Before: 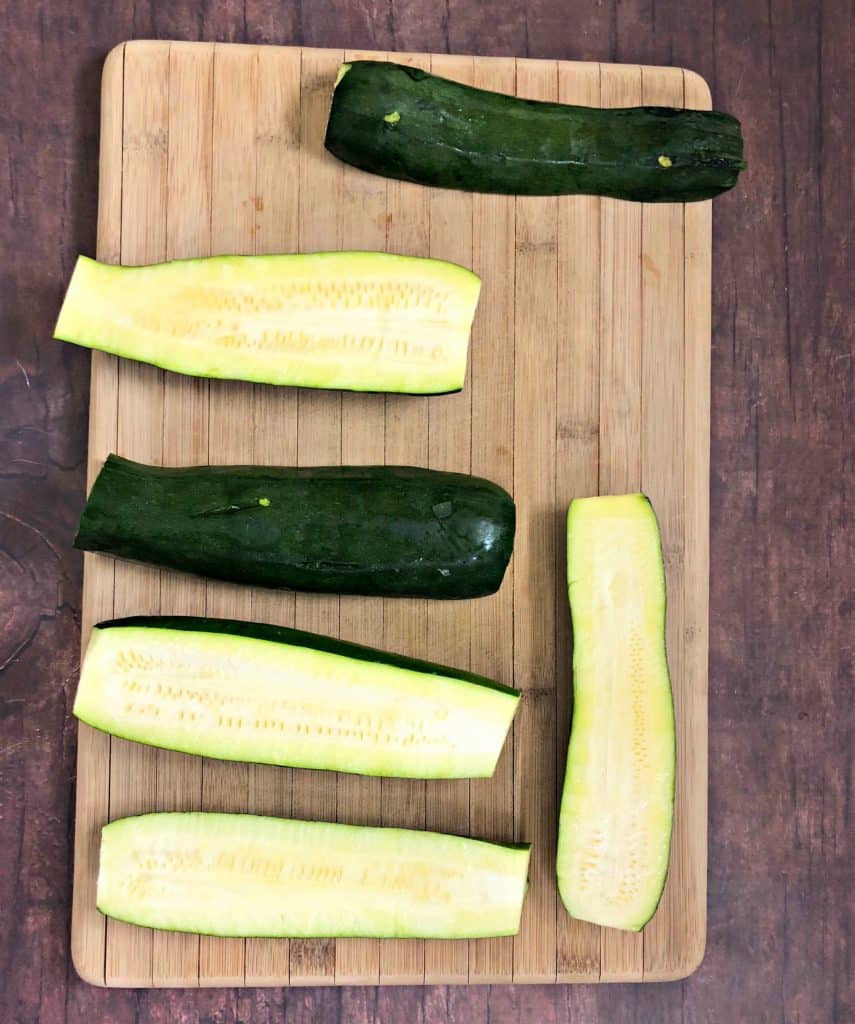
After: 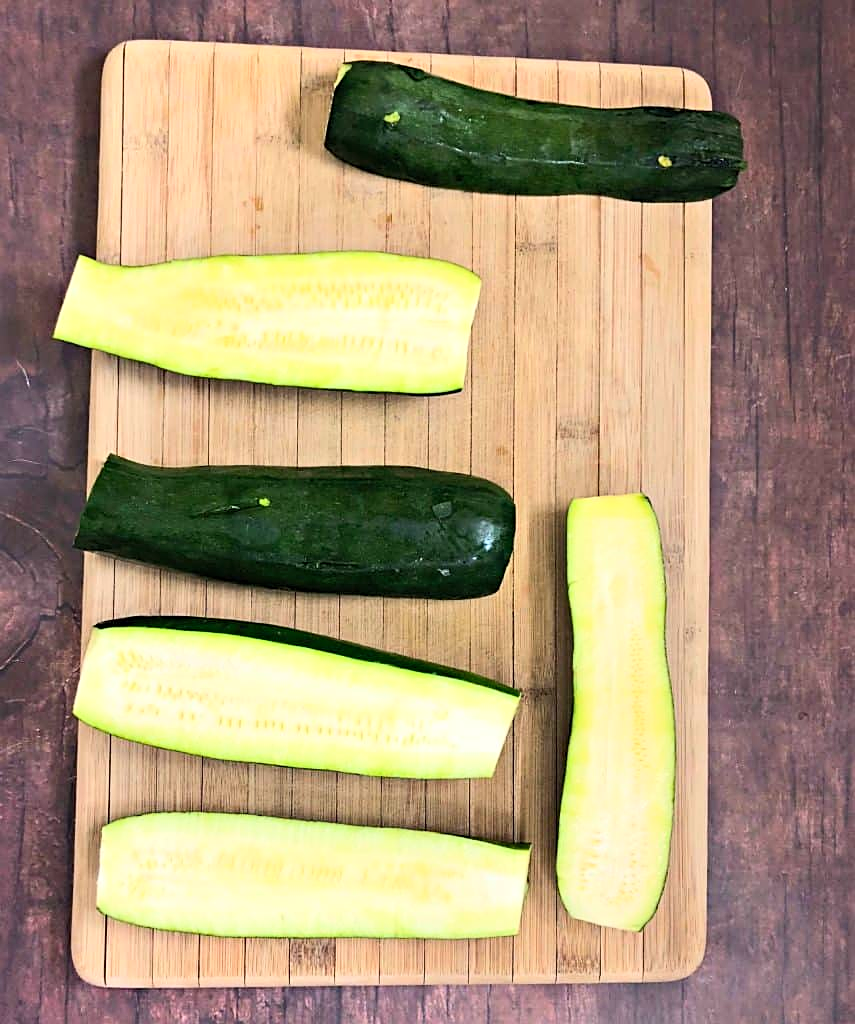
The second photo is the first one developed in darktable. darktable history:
sharpen: amount 0.49
contrast brightness saturation: contrast 0.199, brightness 0.159, saturation 0.216
